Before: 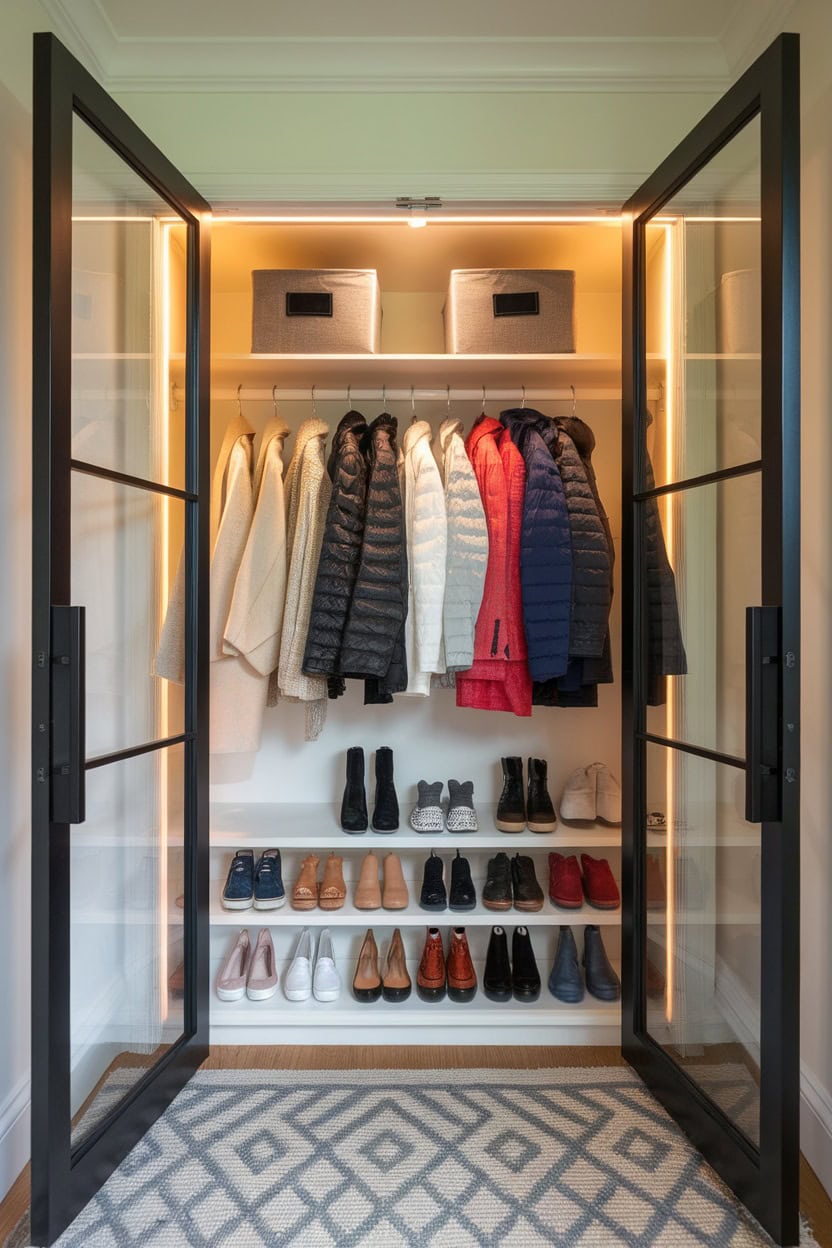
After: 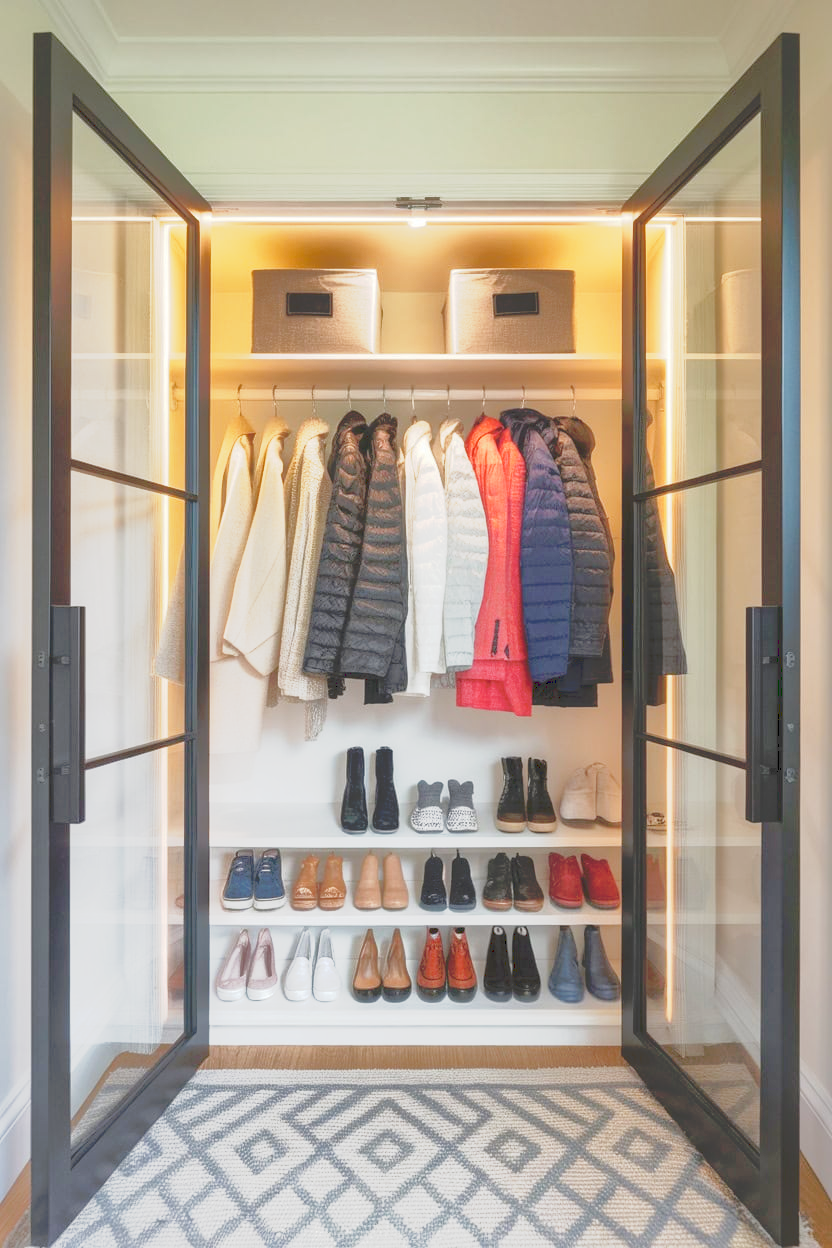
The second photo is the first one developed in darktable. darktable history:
tone curve: curves: ch0 [(0, 0) (0.003, 0.195) (0.011, 0.161) (0.025, 0.21) (0.044, 0.24) (0.069, 0.254) (0.1, 0.283) (0.136, 0.347) (0.177, 0.412) (0.224, 0.455) (0.277, 0.531) (0.335, 0.606) (0.399, 0.679) (0.468, 0.748) (0.543, 0.814) (0.623, 0.876) (0.709, 0.927) (0.801, 0.949) (0.898, 0.962) (1, 1)], preserve colors none
tone equalizer: on, module defaults
shadows and highlights: shadows 40, highlights -60
